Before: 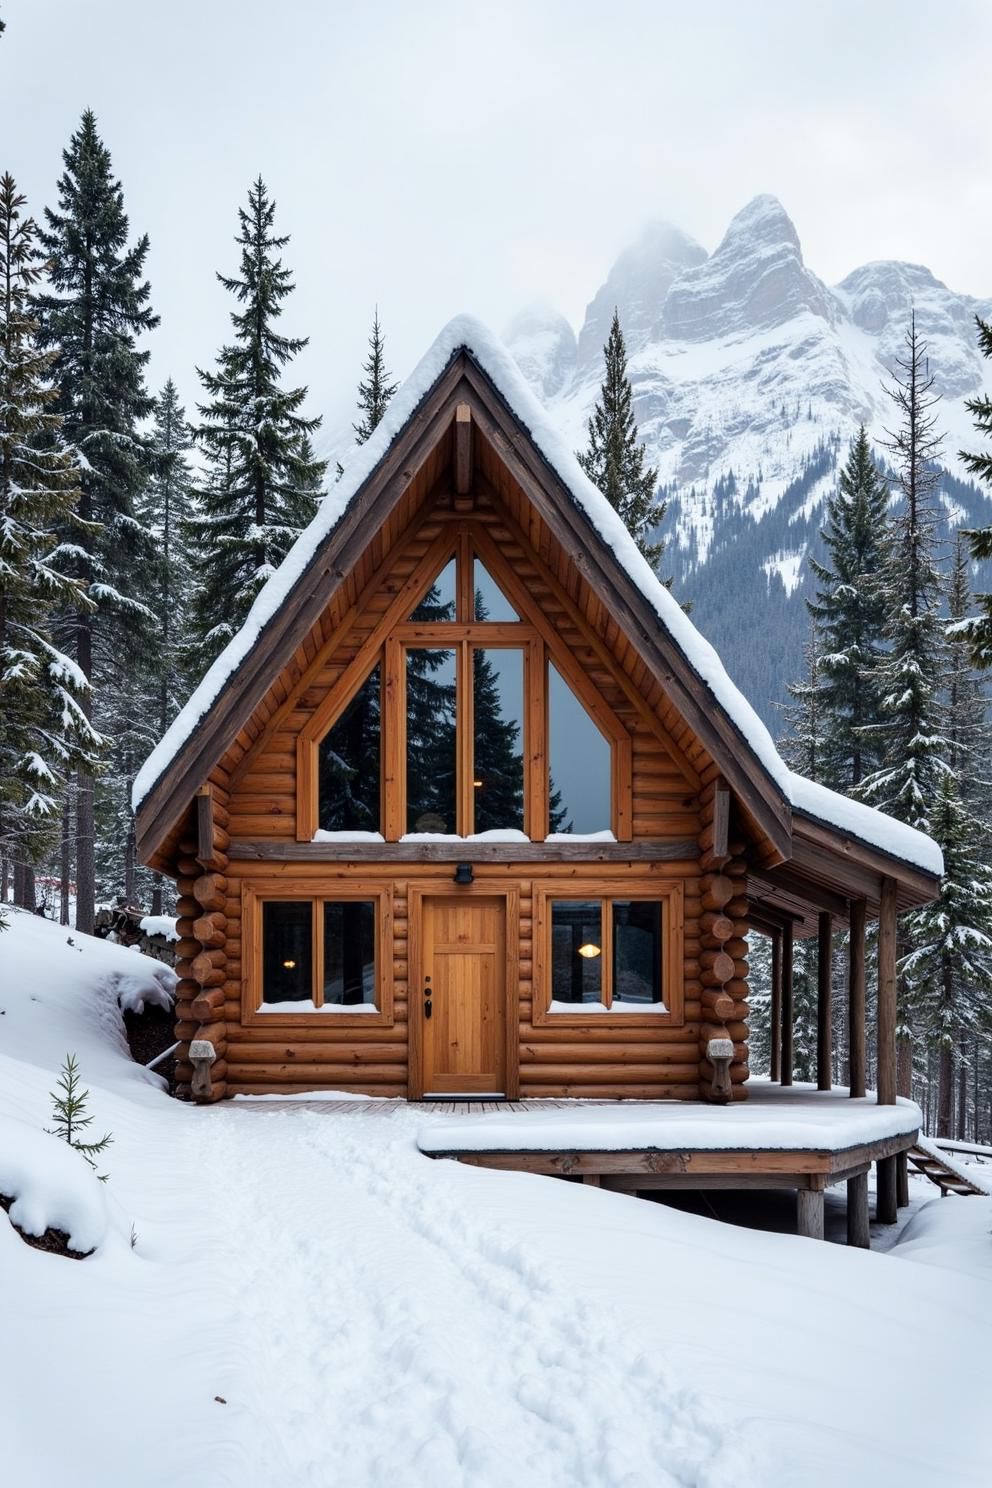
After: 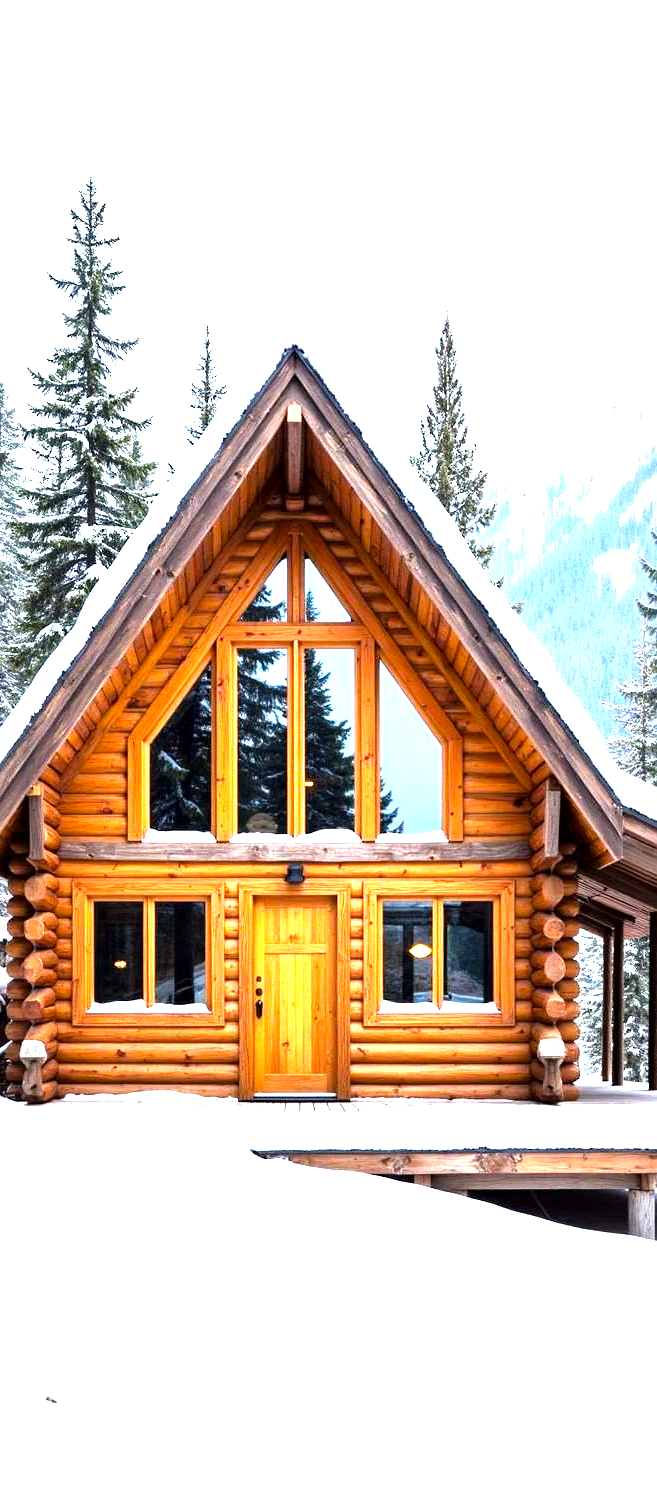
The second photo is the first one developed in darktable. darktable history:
sharpen: radius 2.916, amount 0.876, threshold 47.159
crop: left 17.094%, right 16.256%
exposure: black level correction 0, exposure 1.74 EV, compensate highlight preservation false
color balance rgb: power › chroma 0.66%, power › hue 60°, perceptual saturation grading › global saturation 25.425%
vignetting: brightness -0.318, saturation -0.058, automatic ratio true
local contrast: mode bilateral grid, contrast 26, coarseness 49, detail 121%, midtone range 0.2
tone equalizer: -8 EV -0.723 EV, -7 EV -0.669 EV, -6 EV -0.594 EV, -5 EV -0.402 EV, -3 EV 0.396 EV, -2 EV 0.6 EV, -1 EV 0.678 EV, +0 EV 0.734 EV
